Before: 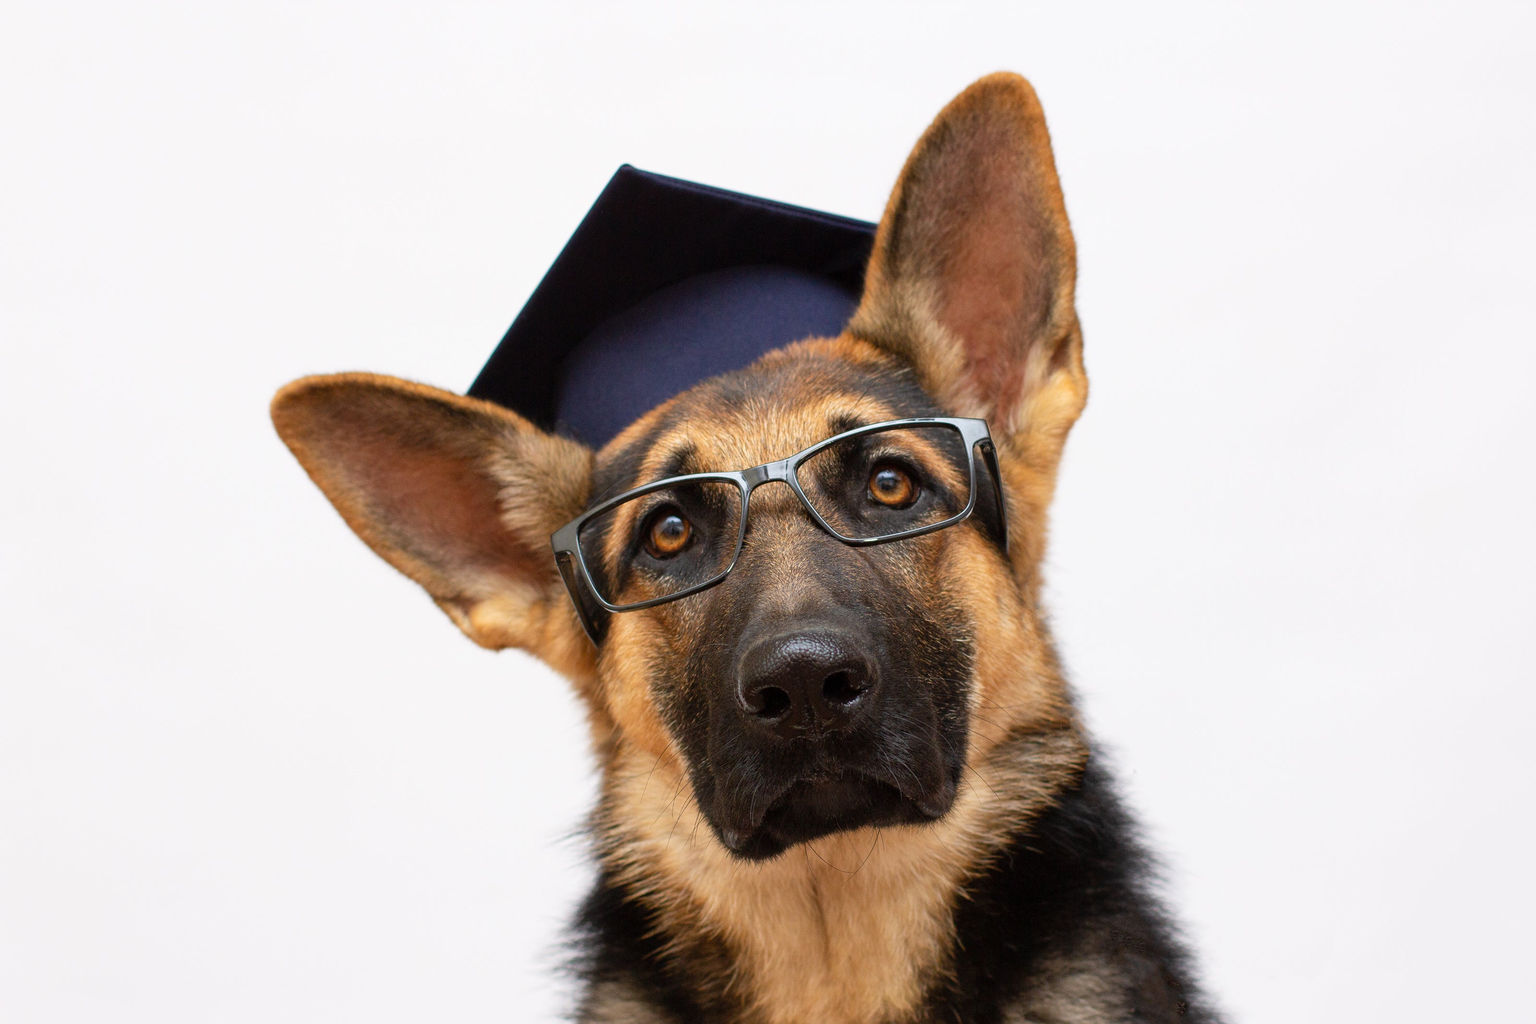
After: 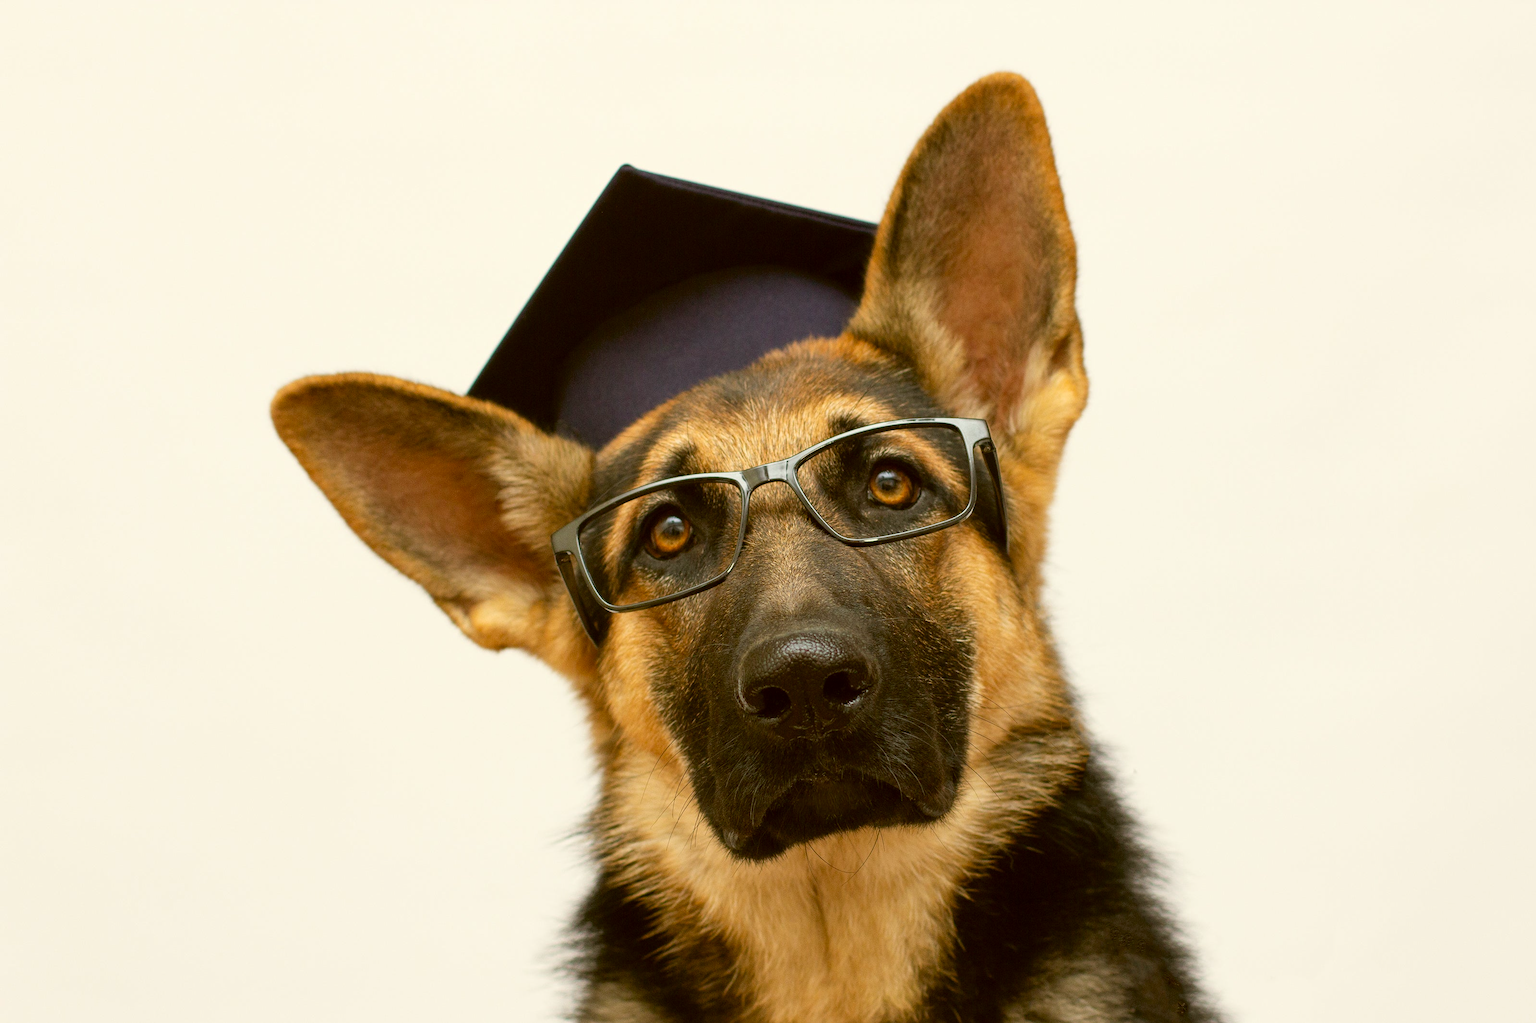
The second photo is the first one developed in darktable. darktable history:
color correction: highlights a* -1.34, highlights b* 10.07, shadows a* 0.716, shadows b* 19.78
exposure: compensate exposure bias true, compensate highlight preservation false
